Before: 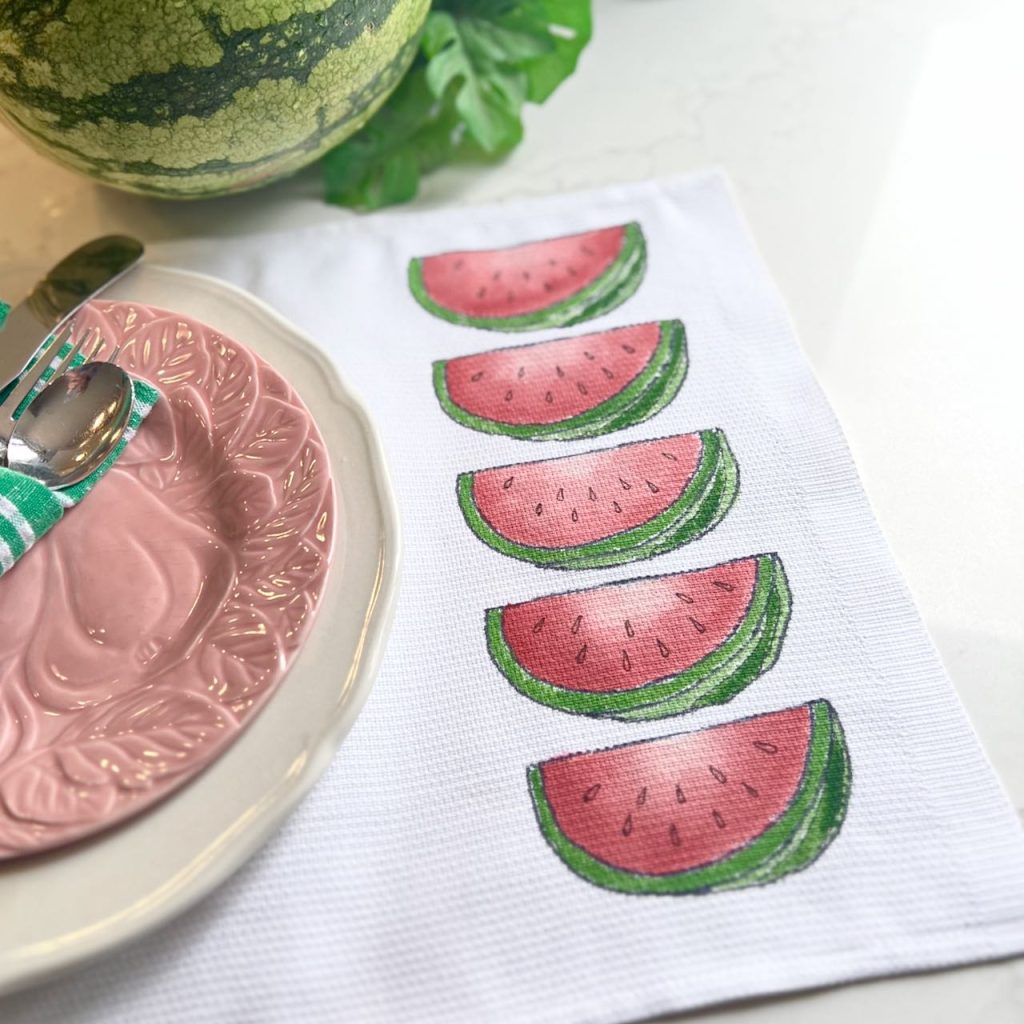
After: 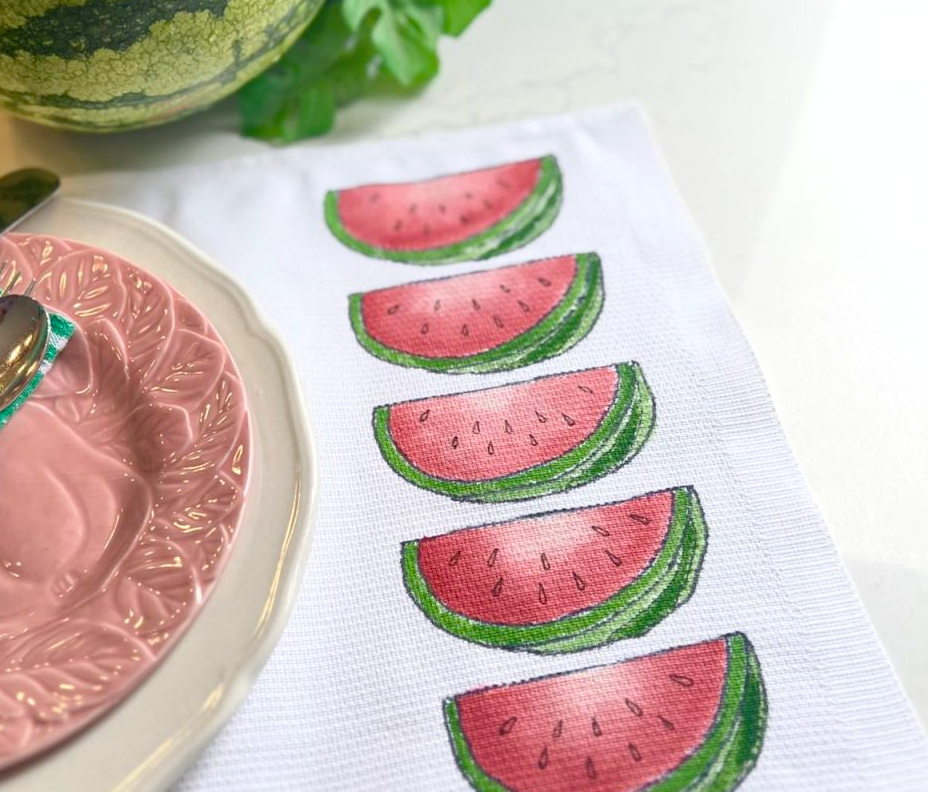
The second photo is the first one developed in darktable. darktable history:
color balance rgb: perceptual saturation grading › global saturation 25.766%, global vibrance 14.237%
contrast brightness saturation: saturation -0.059
crop: left 8.252%, top 6.583%, bottom 15.371%
tone equalizer: edges refinement/feathering 500, mask exposure compensation -1.57 EV, preserve details no
